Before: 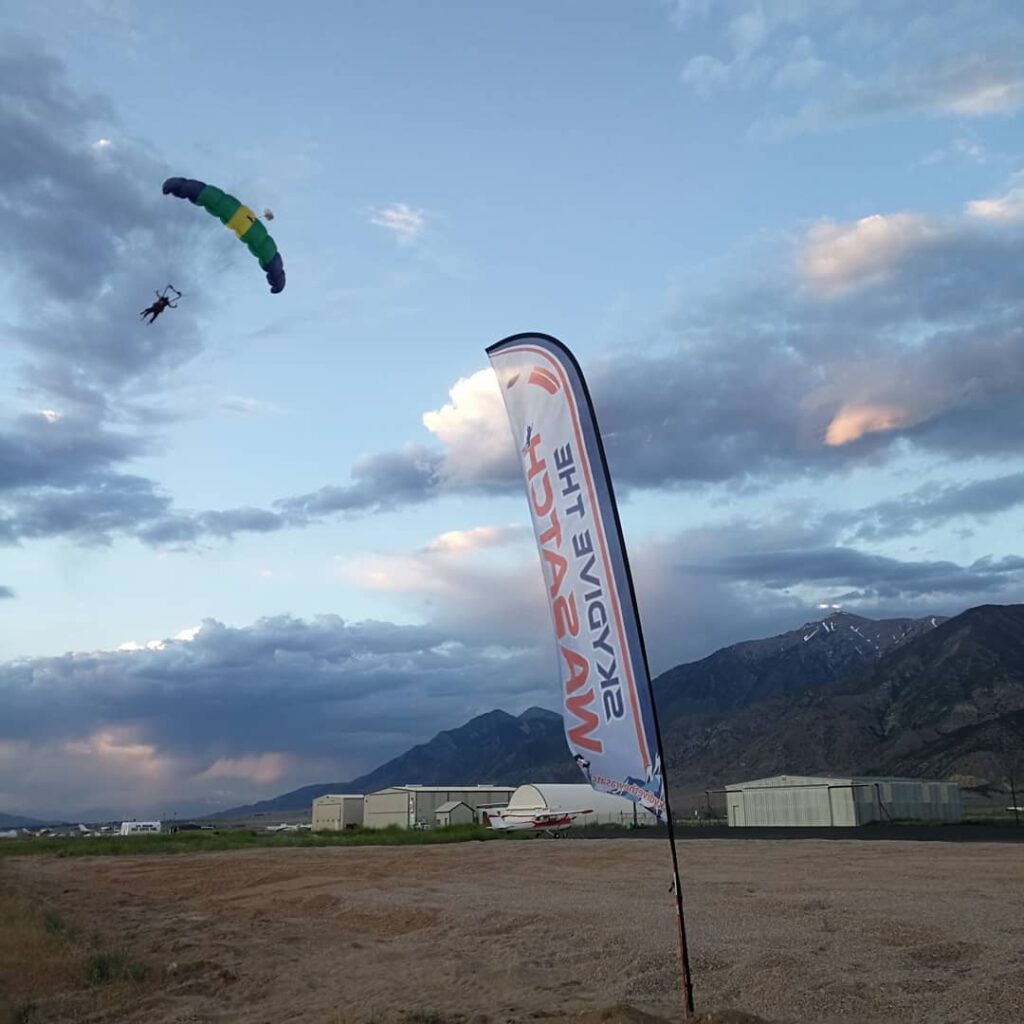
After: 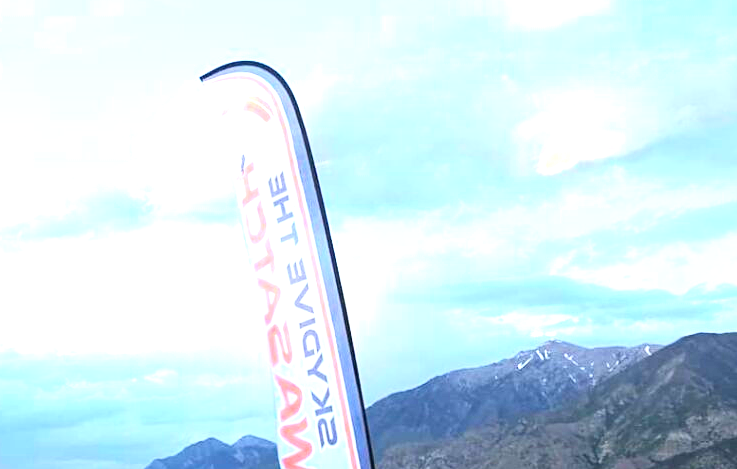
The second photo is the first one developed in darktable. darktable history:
crop and rotate: left 27.947%, top 26.61%, bottom 27.509%
exposure: black level correction 0, exposure 2.134 EV, compensate exposure bias true, compensate highlight preservation false
contrast brightness saturation: contrast 0.196, brightness 0.162, saturation 0.216
